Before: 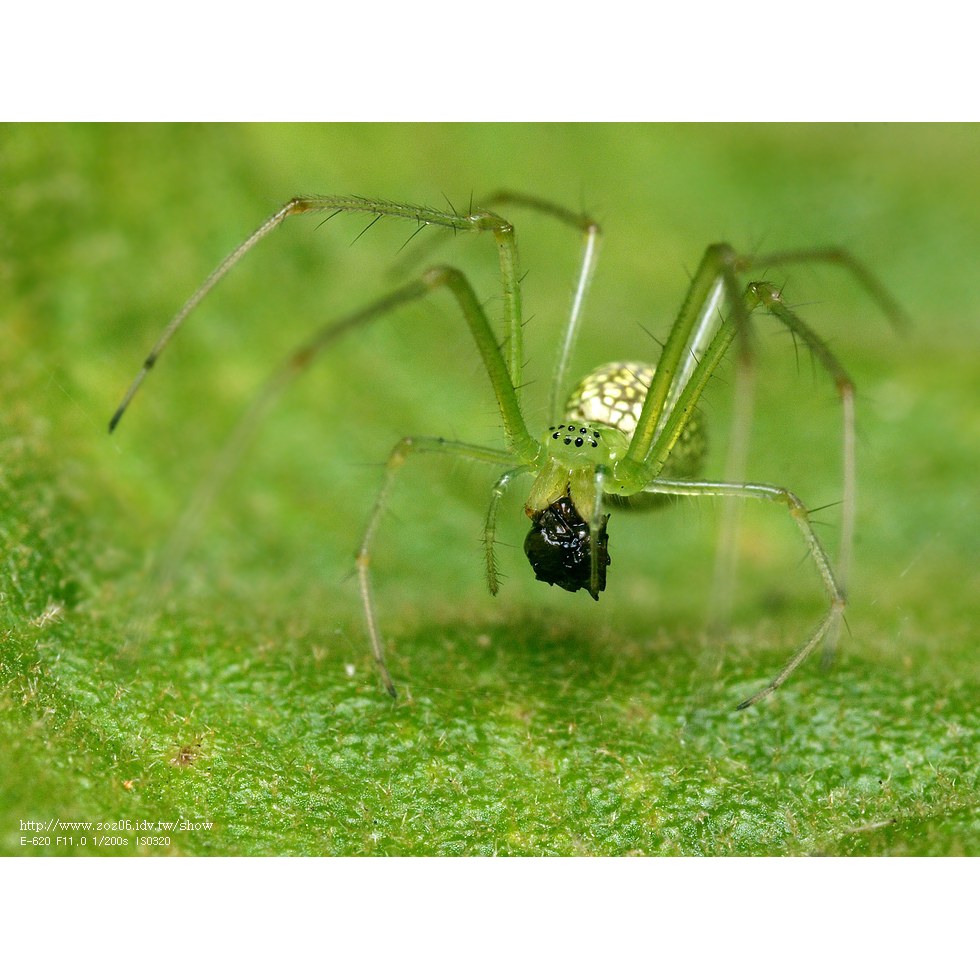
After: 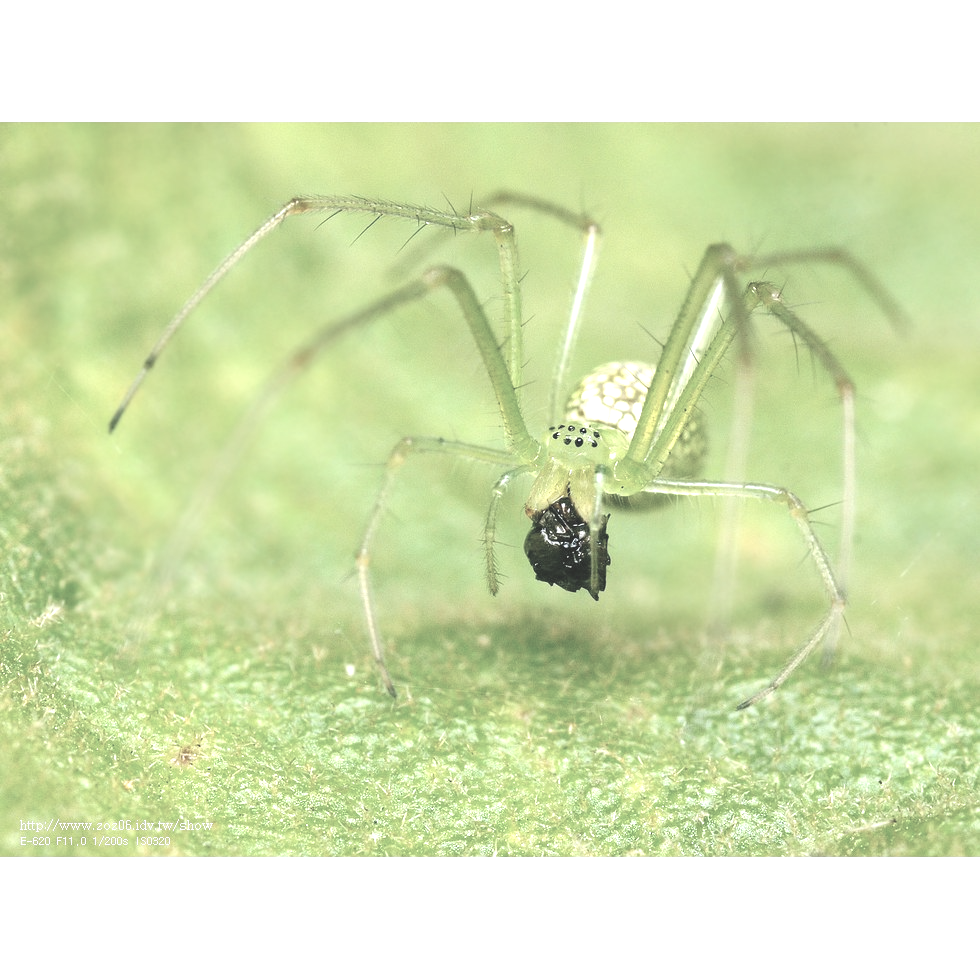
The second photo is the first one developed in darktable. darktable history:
exposure: black level correction -0.005, exposure 1.002 EV, compensate highlight preservation false
contrast brightness saturation: brightness 0.18, saturation -0.5
